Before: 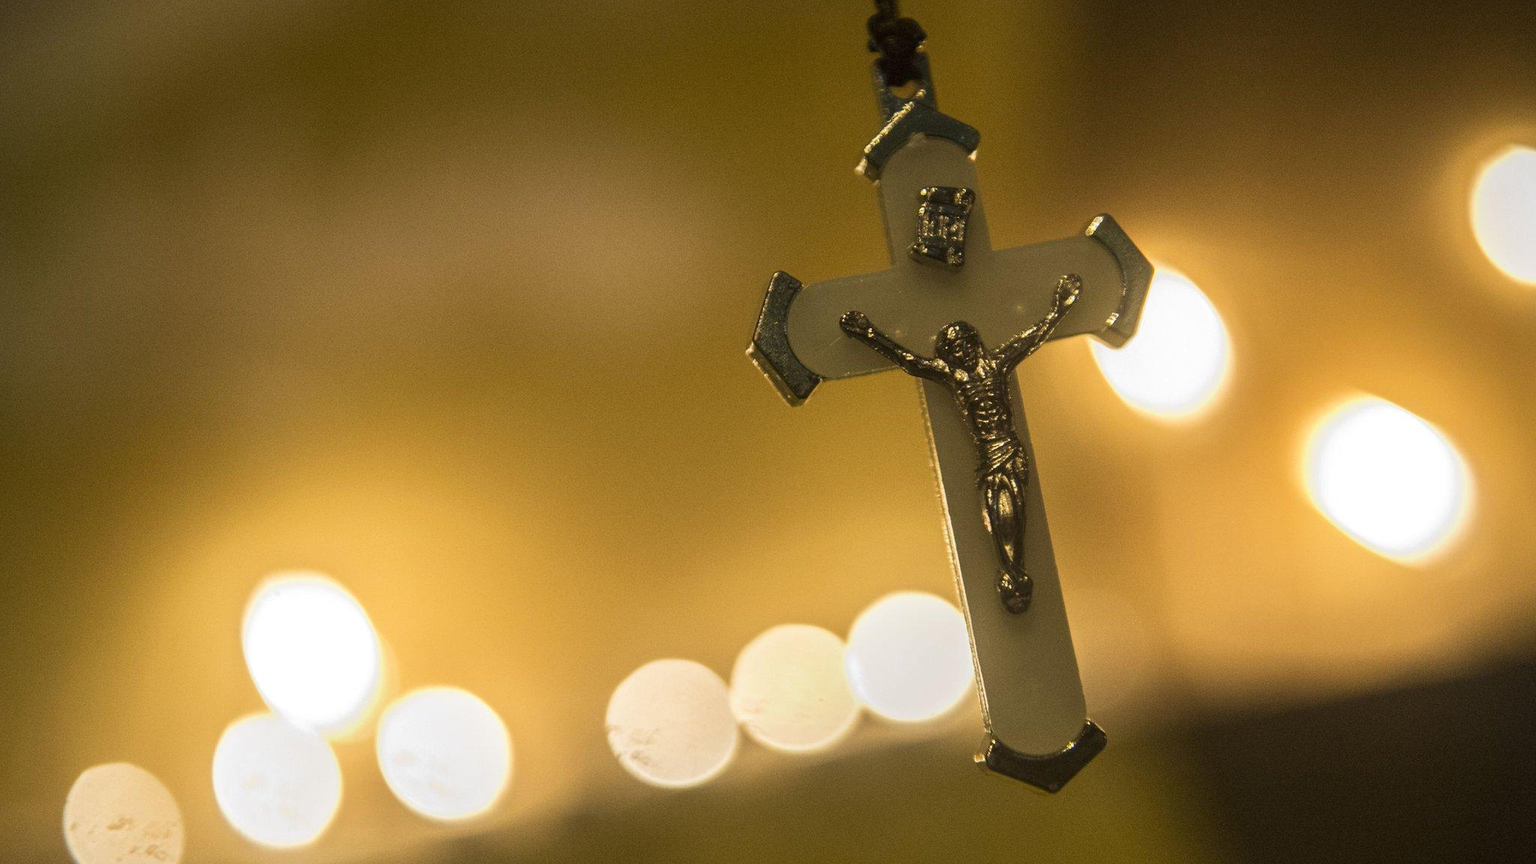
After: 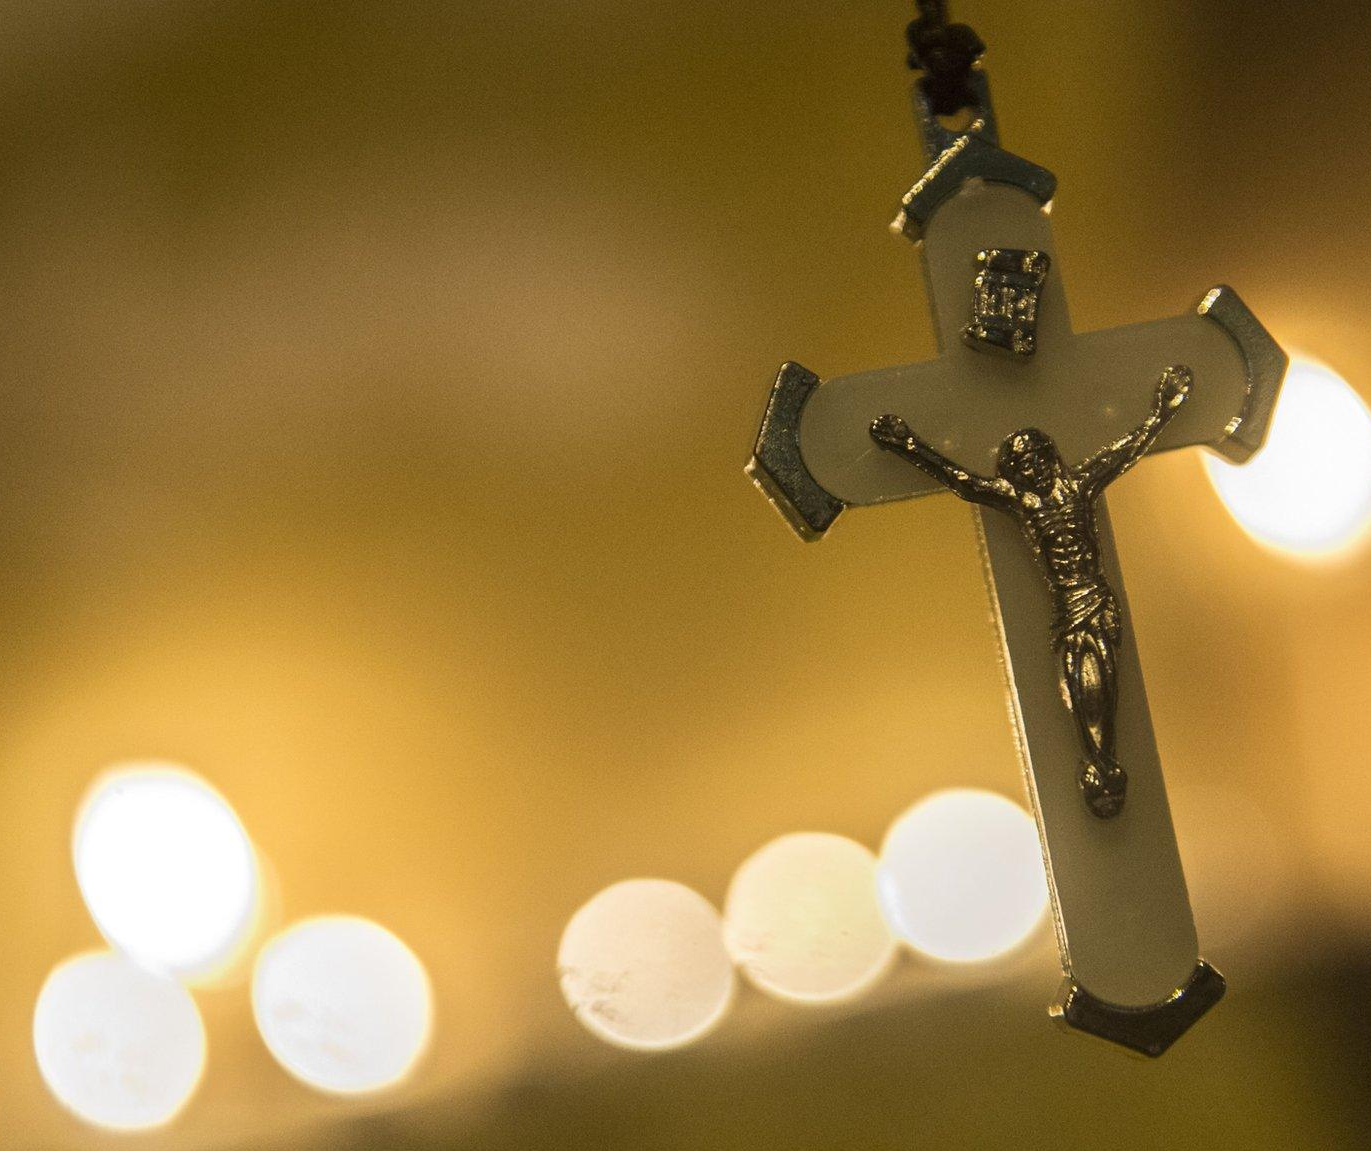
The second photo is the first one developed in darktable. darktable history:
crop and rotate: left 12.255%, right 20.786%
